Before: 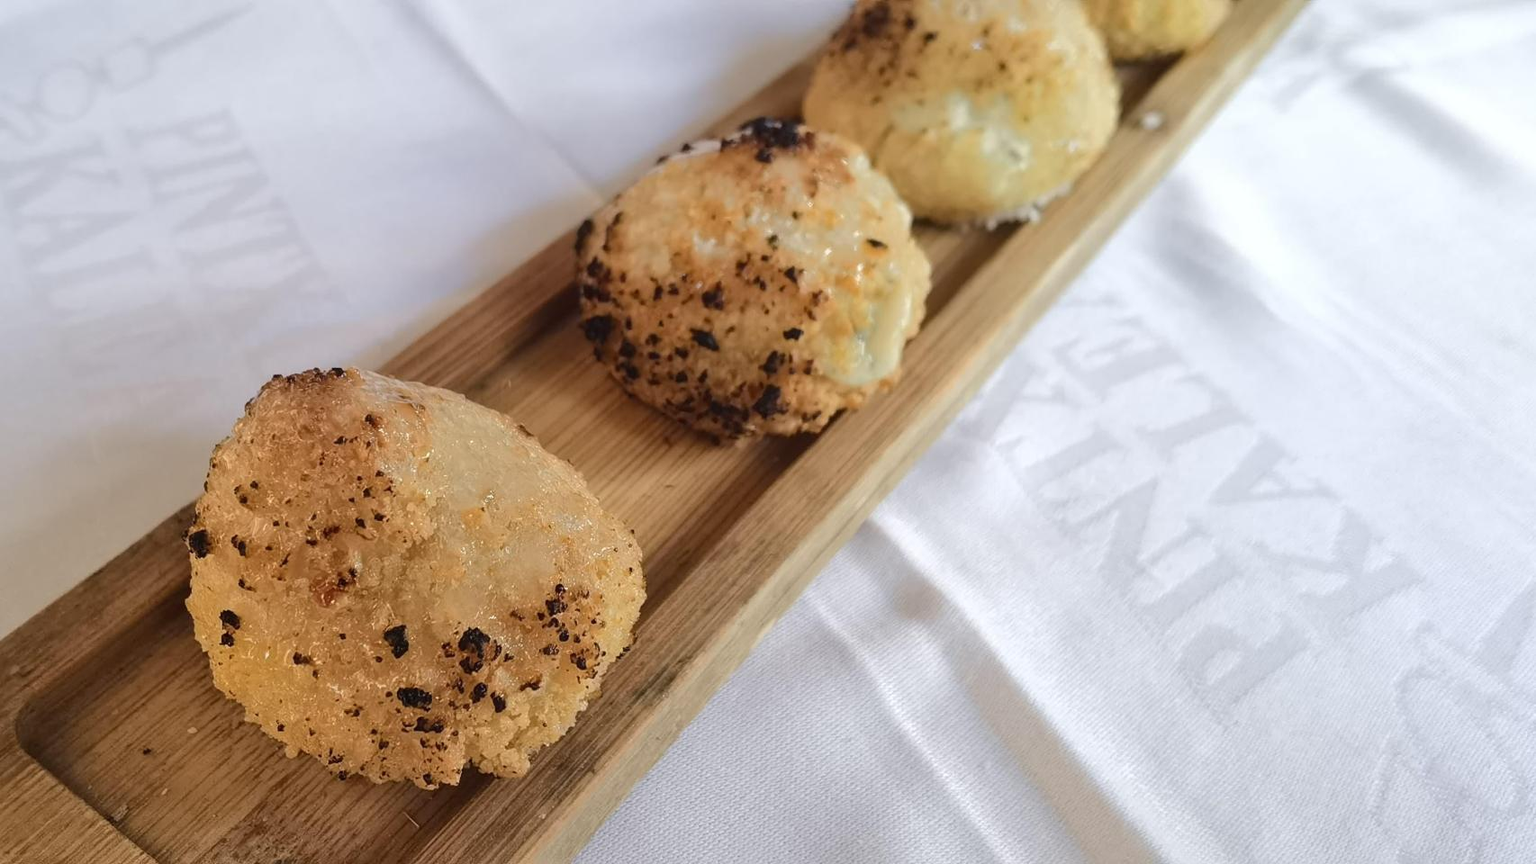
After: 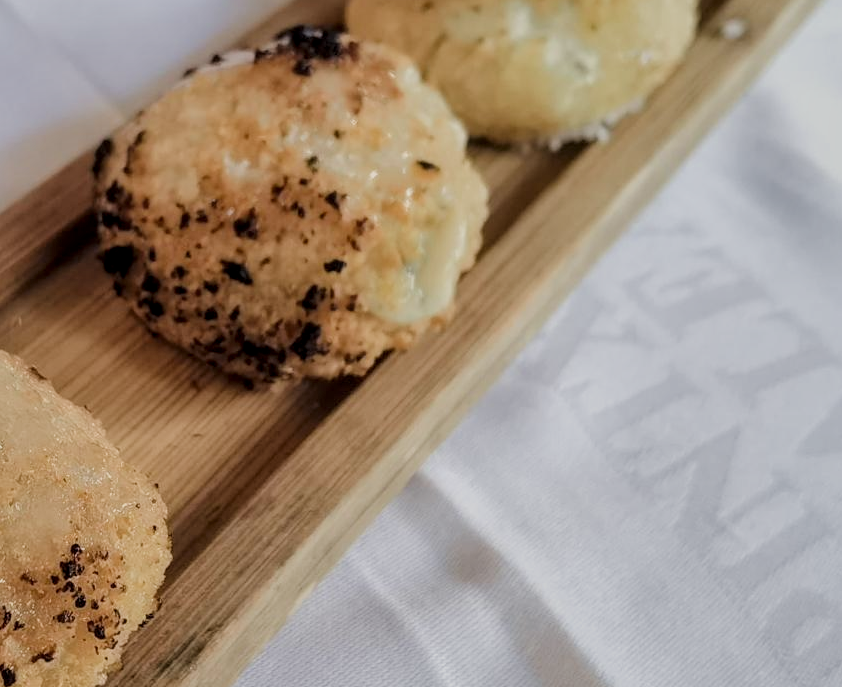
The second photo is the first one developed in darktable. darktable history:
crop: left 32.059%, top 10.956%, right 18.541%, bottom 17.393%
local contrast: on, module defaults
filmic rgb: black relative exposure -7.65 EV, white relative exposure 4.56 EV, threshold 3.05 EV, hardness 3.61, add noise in highlights 0.001, color science v3 (2019), use custom middle-gray values true, contrast in highlights soft, enable highlight reconstruction true
shadows and highlights: shadows 48.93, highlights -41.9, soften with gaussian
